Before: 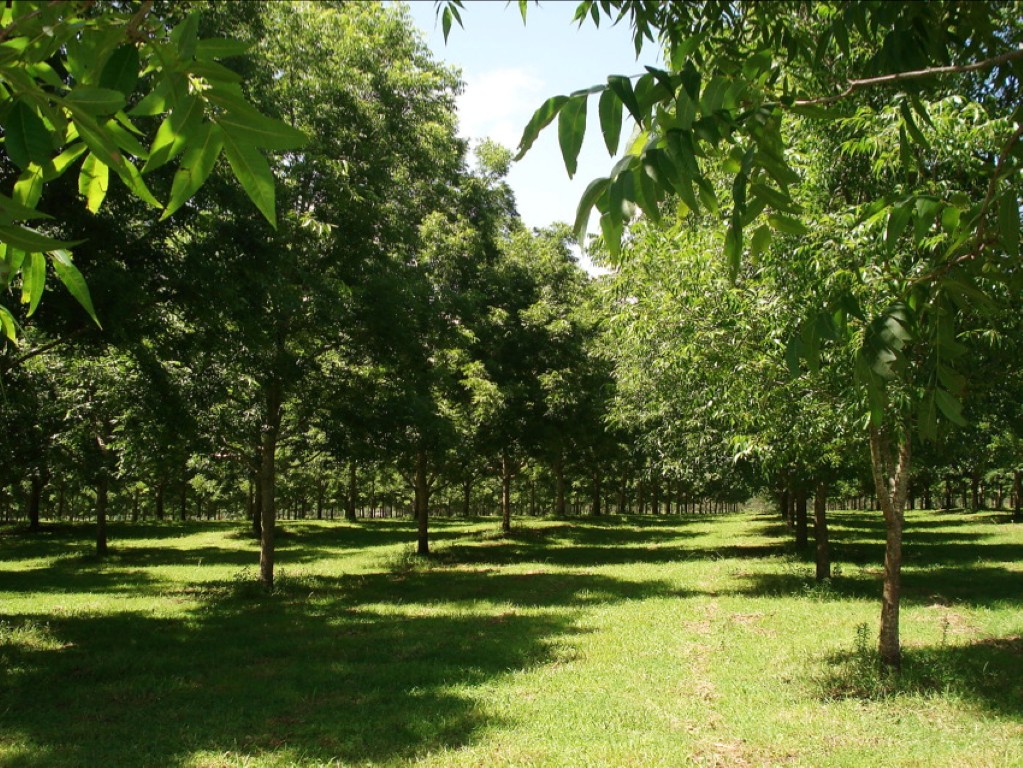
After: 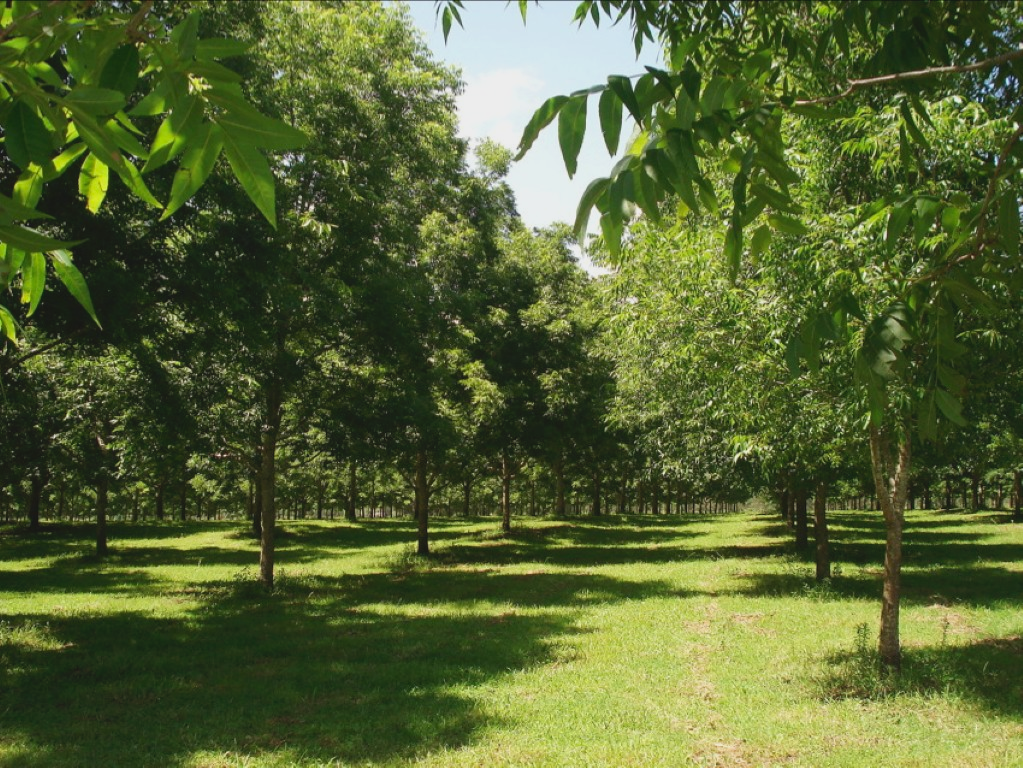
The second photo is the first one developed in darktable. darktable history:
contrast brightness saturation: contrast -0.122
